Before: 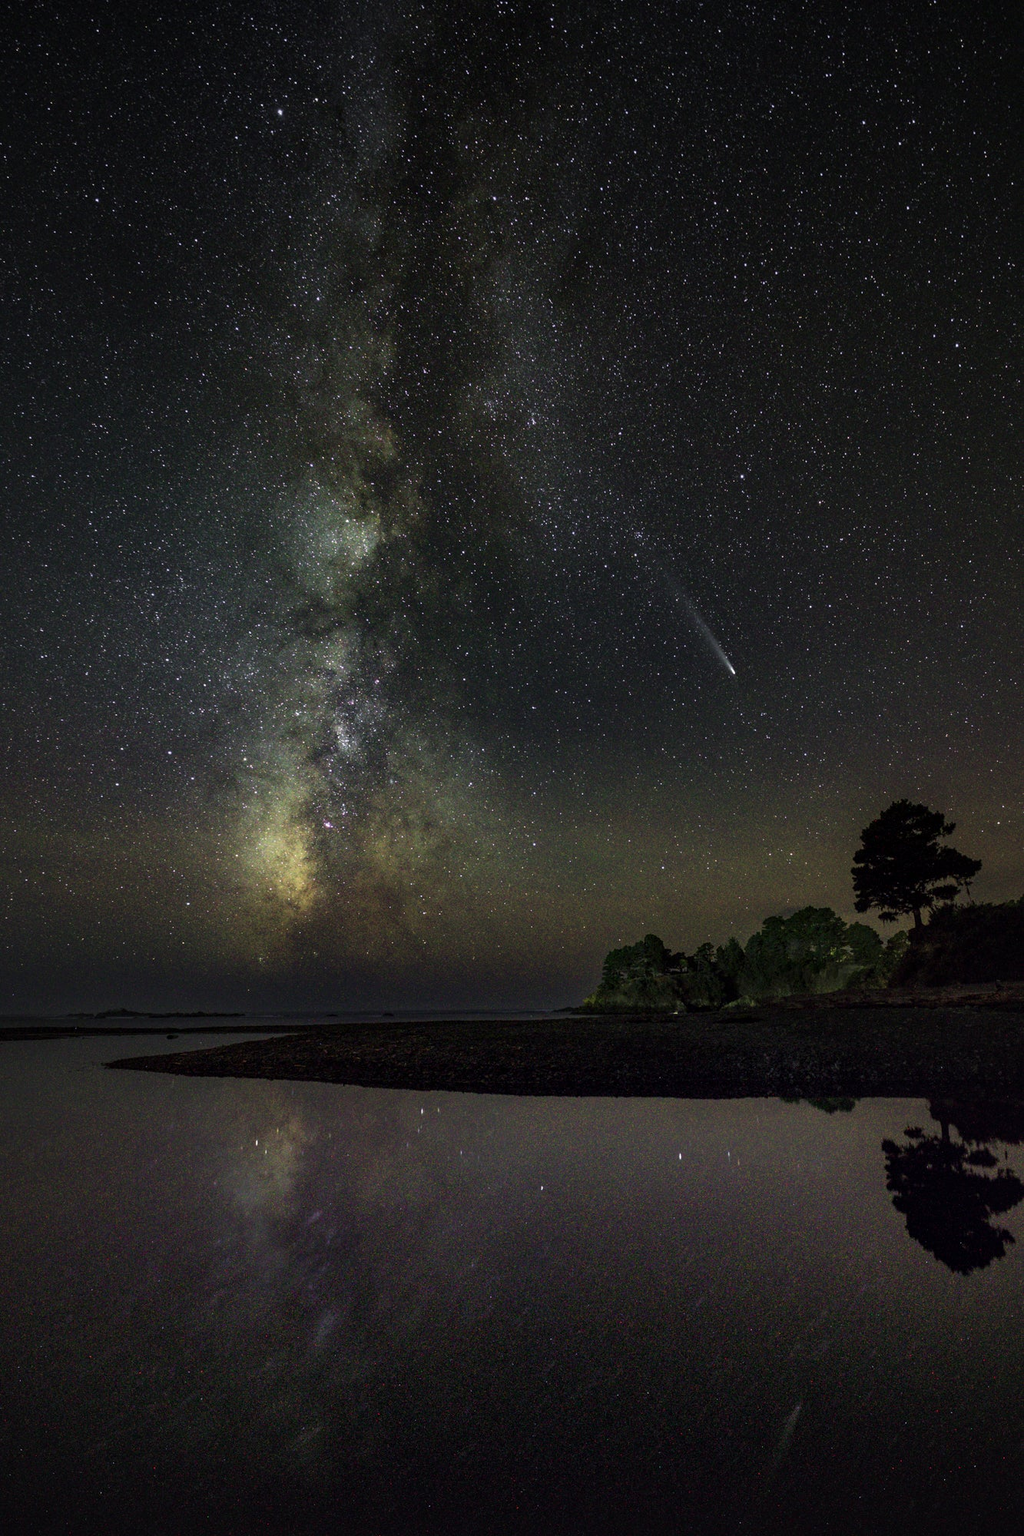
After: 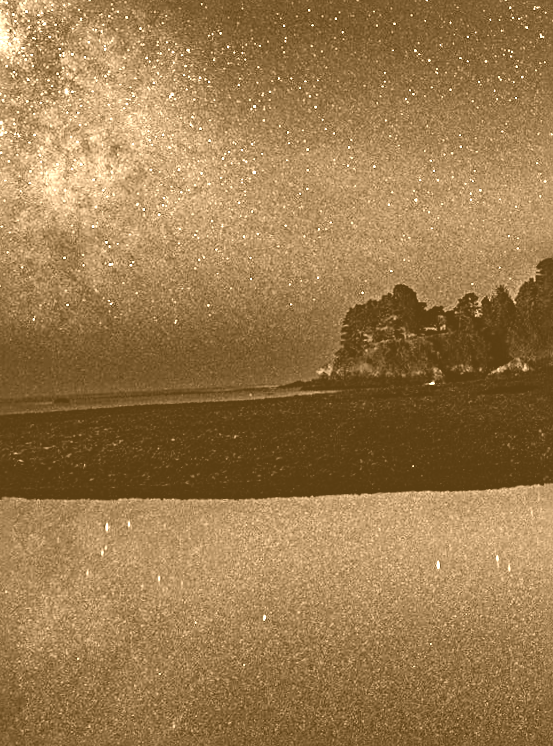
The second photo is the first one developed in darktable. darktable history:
crop: left 37.221%, top 45.169%, right 20.63%, bottom 13.777%
colorize: hue 28.8°, source mix 100%
sharpen: radius 4
base curve: curves: ch0 [(0, 0) (0.007, 0.004) (0.027, 0.03) (0.046, 0.07) (0.207, 0.54) (0.442, 0.872) (0.673, 0.972) (1, 1)], preserve colors none
tone equalizer: -8 EV -0.002 EV, -7 EV 0.005 EV, -6 EV -0.008 EV, -5 EV 0.007 EV, -4 EV -0.042 EV, -3 EV -0.233 EV, -2 EV -0.662 EV, -1 EV -0.983 EV, +0 EV -0.969 EV, smoothing diameter 2%, edges refinement/feathering 20, mask exposure compensation -1.57 EV, filter diffusion 5
color balance rgb: shadows lift › chroma 1%, shadows lift › hue 113°, highlights gain › chroma 0.2%, highlights gain › hue 333°, perceptual saturation grading › global saturation 20%, perceptual saturation grading › highlights -25%, perceptual saturation grading › shadows 25%, contrast -10%
rotate and perspective: rotation -0.013°, lens shift (vertical) -0.027, lens shift (horizontal) 0.178, crop left 0.016, crop right 0.989, crop top 0.082, crop bottom 0.918
color calibration: x 0.355, y 0.367, temperature 4700.38 K
